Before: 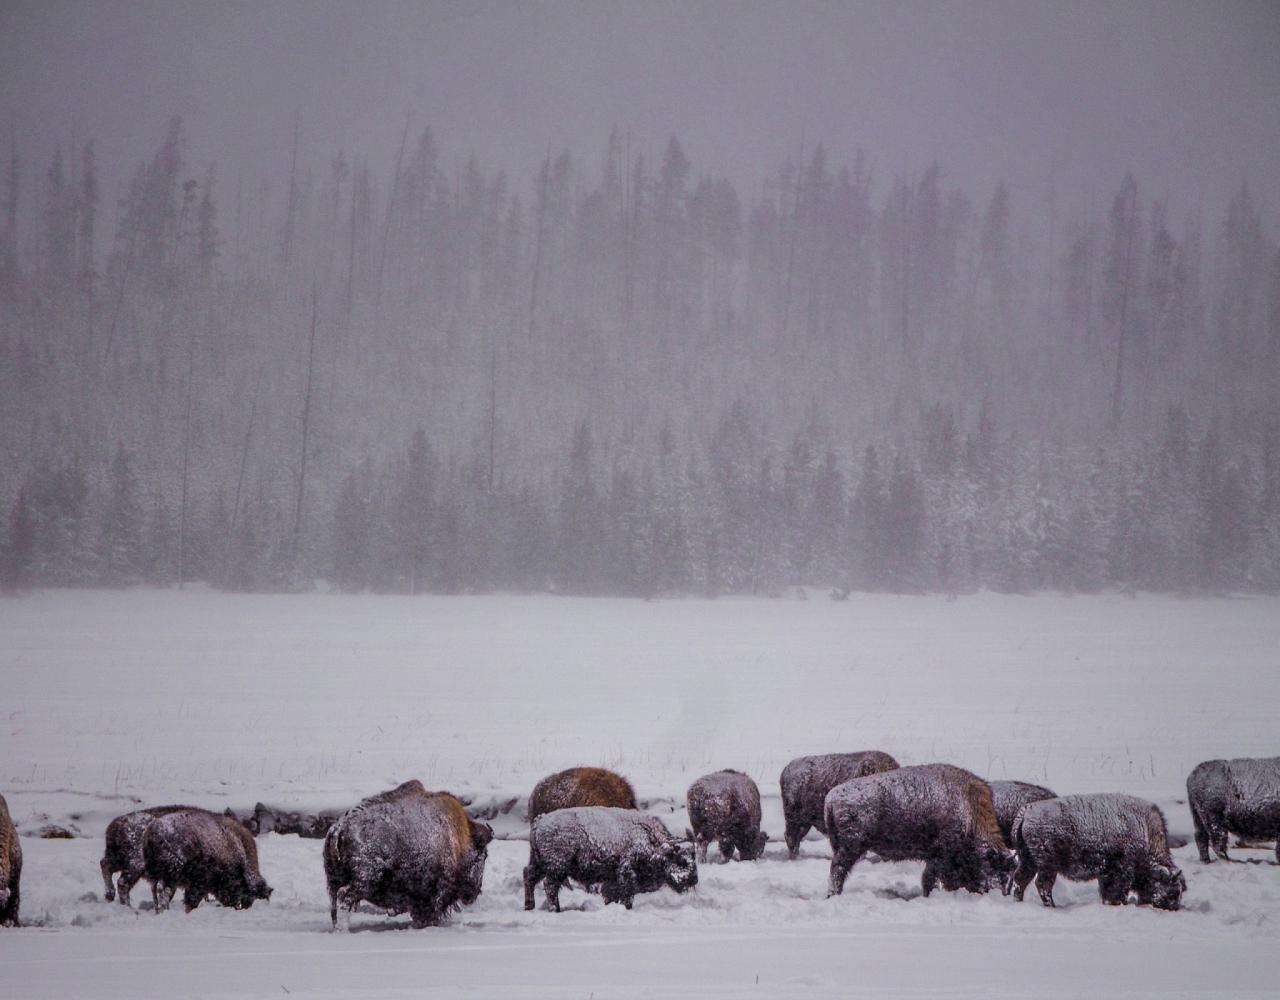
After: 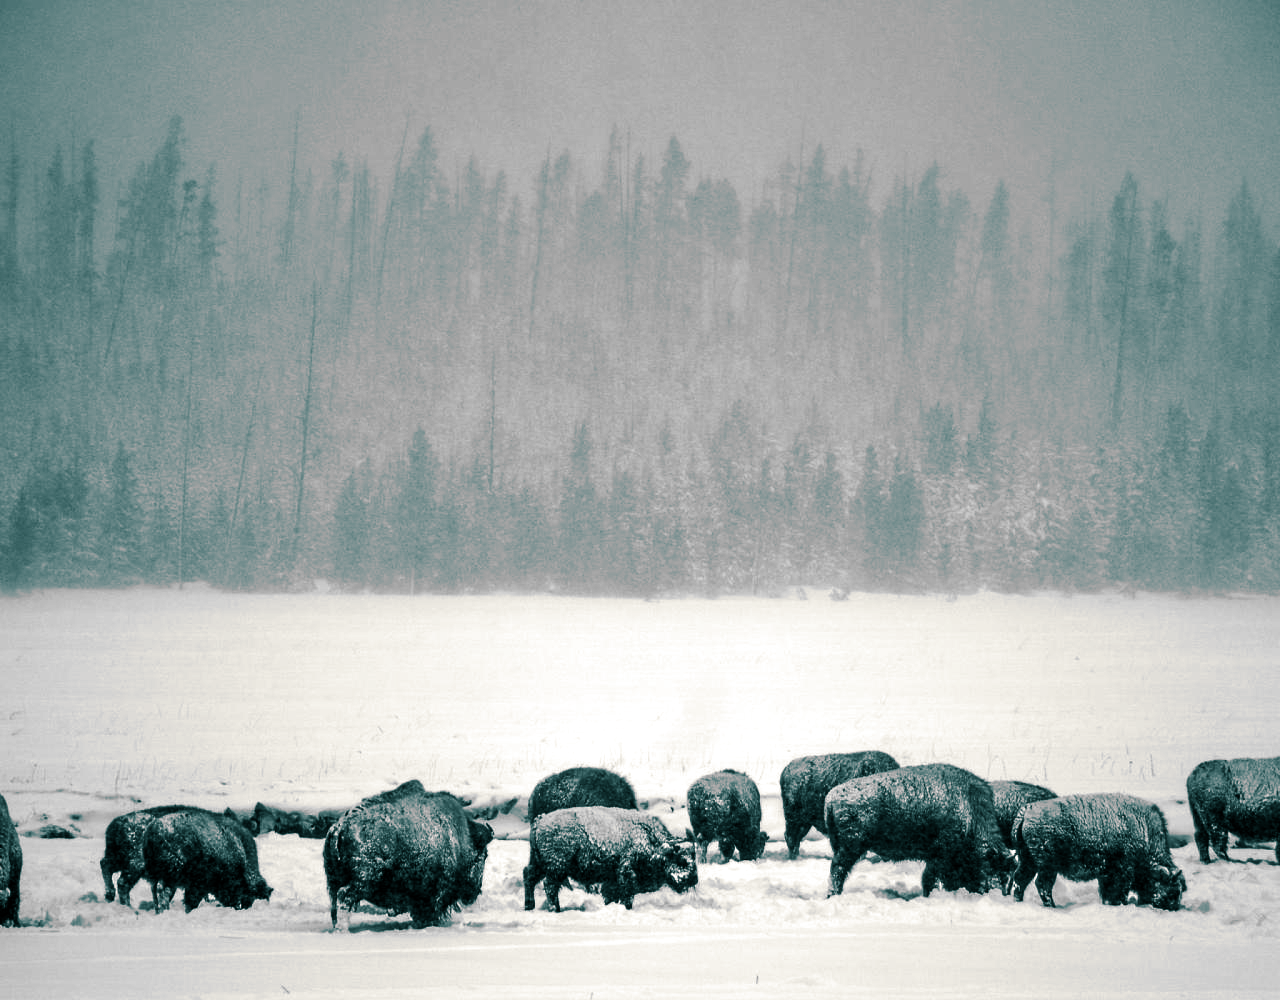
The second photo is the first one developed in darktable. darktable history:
monochrome: on, module defaults
rotate and perspective: crop left 0, crop top 0
split-toning: shadows › hue 186.43°, highlights › hue 49.29°, compress 30.29%
tone equalizer: -8 EV -1.08 EV, -7 EV -1.01 EV, -6 EV -0.867 EV, -5 EV -0.578 EV, -3 EV 0.578 EV, -2 EV 0.867 EV, -1 EV 1.01 EV, +0 EV 1.08 EV, edges refinement/feathering 500, mask exposure compensation -1.57 EV, preserve details no
